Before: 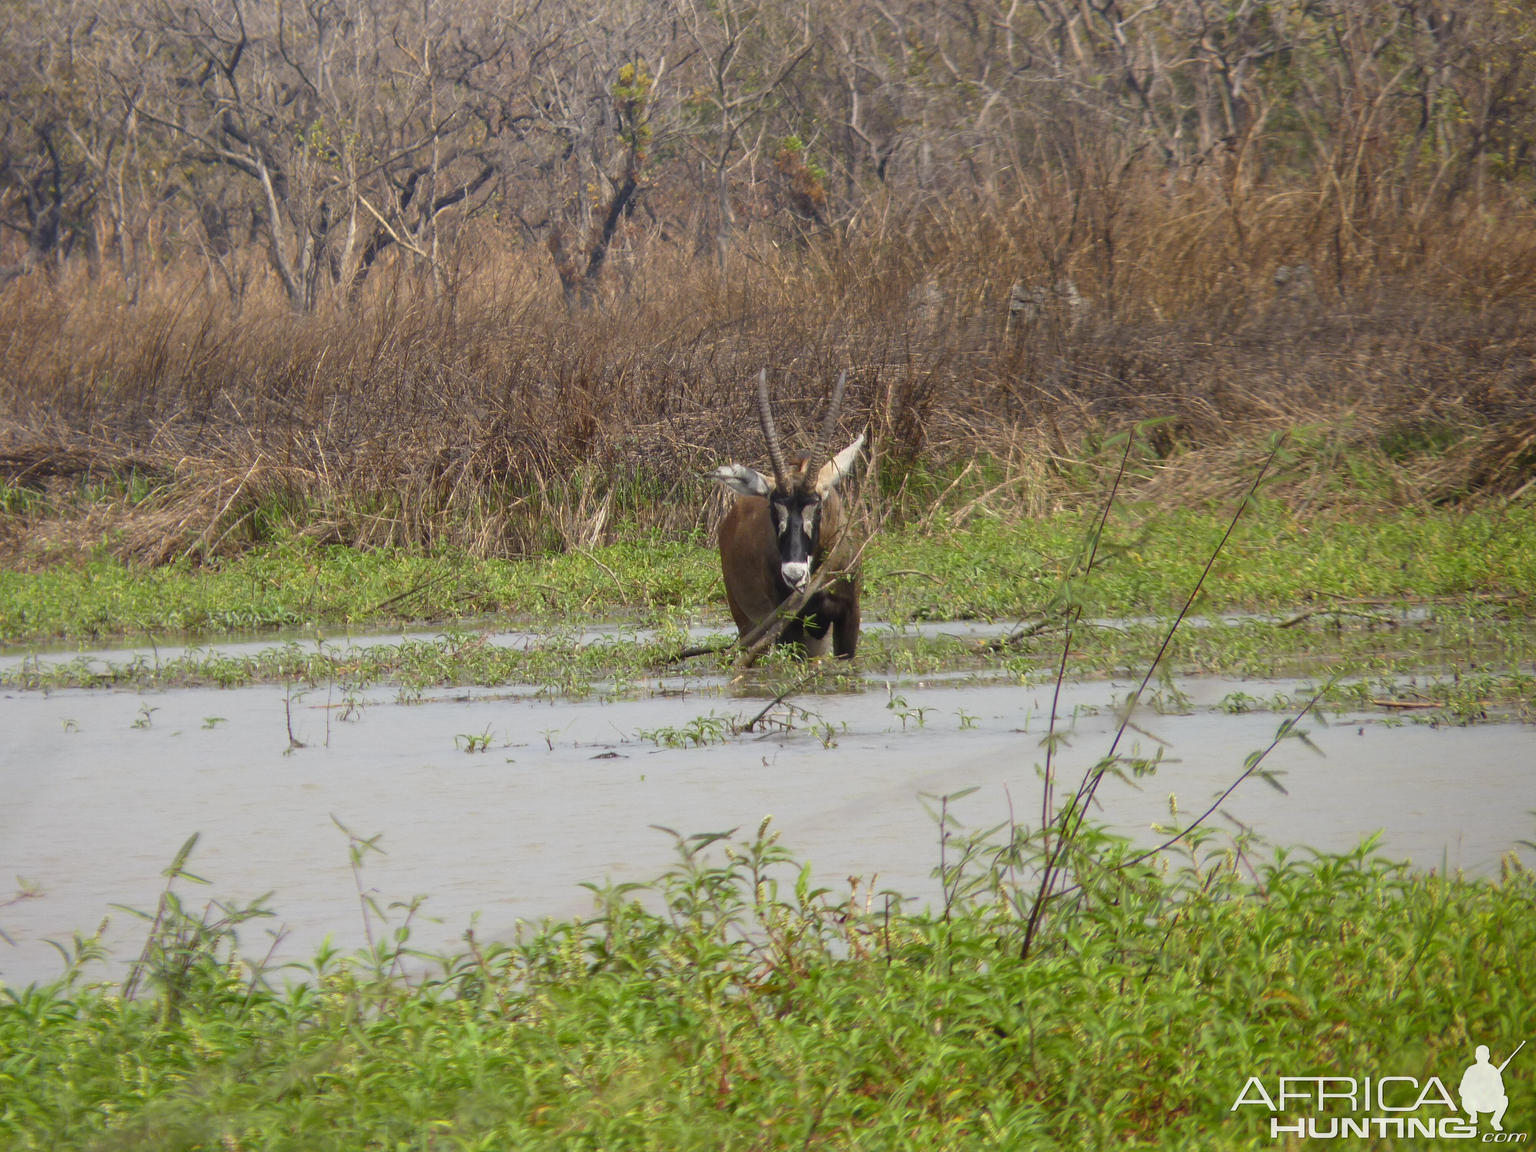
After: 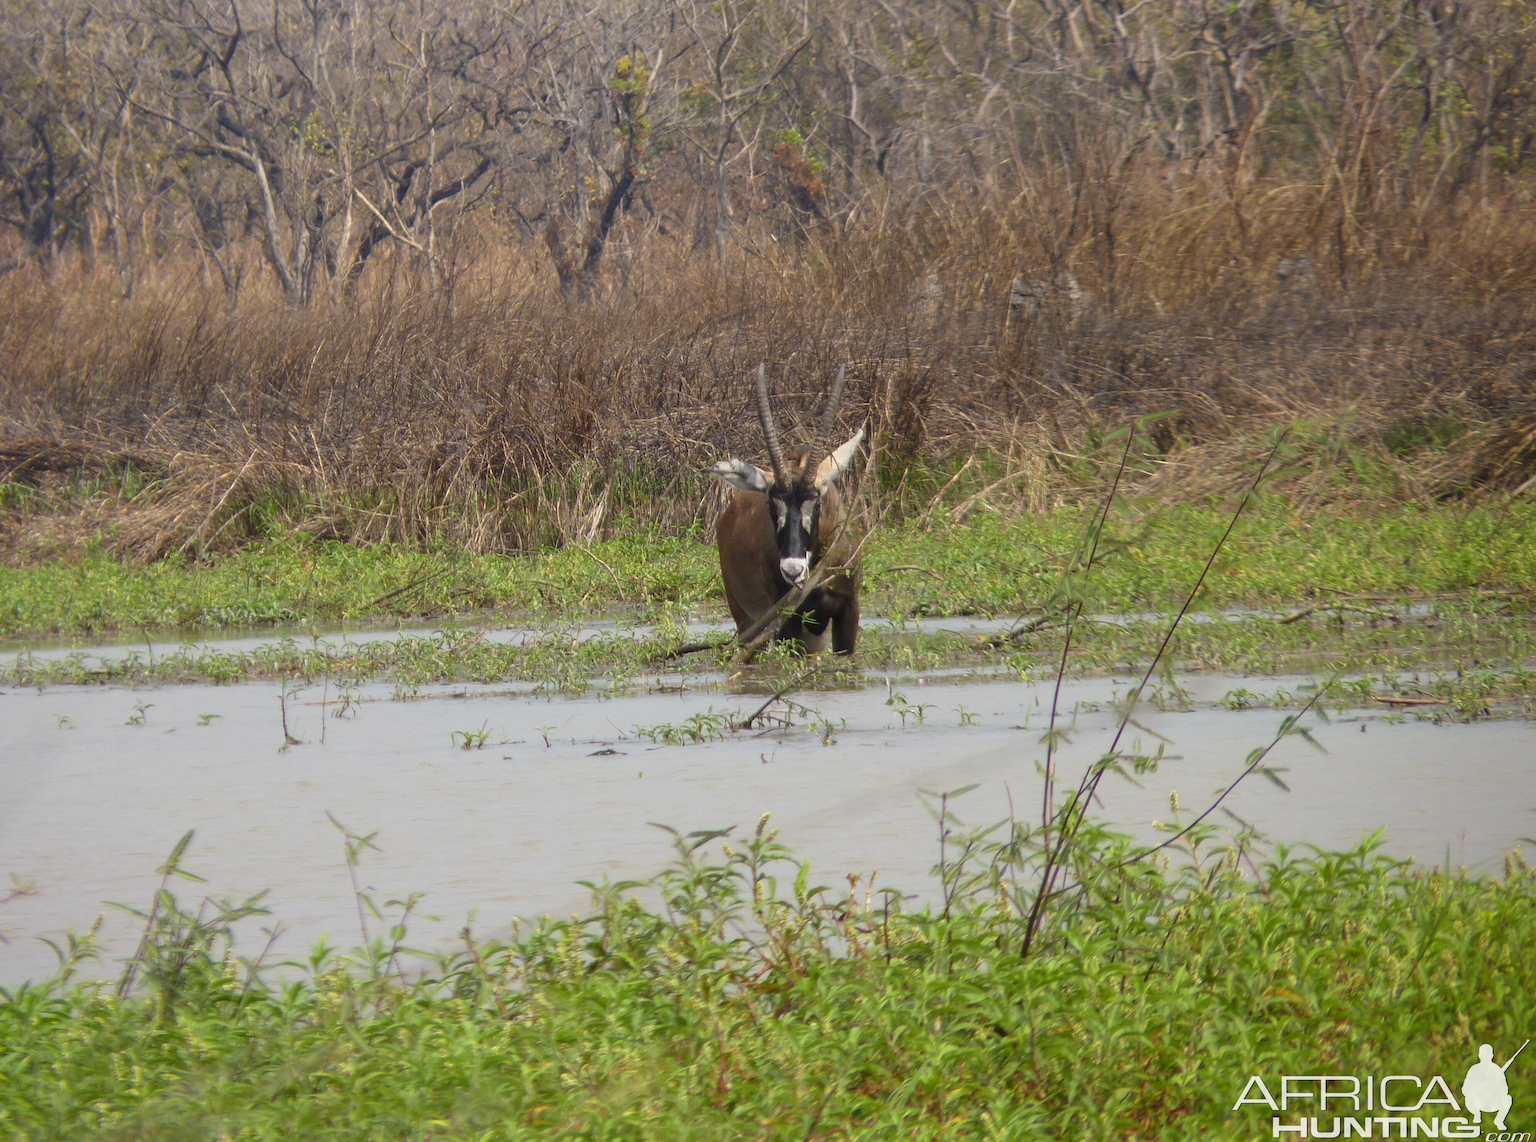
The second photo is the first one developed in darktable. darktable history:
crop: left 0.462%, top 0.746%, right 0.208%, bottom 0.755%
